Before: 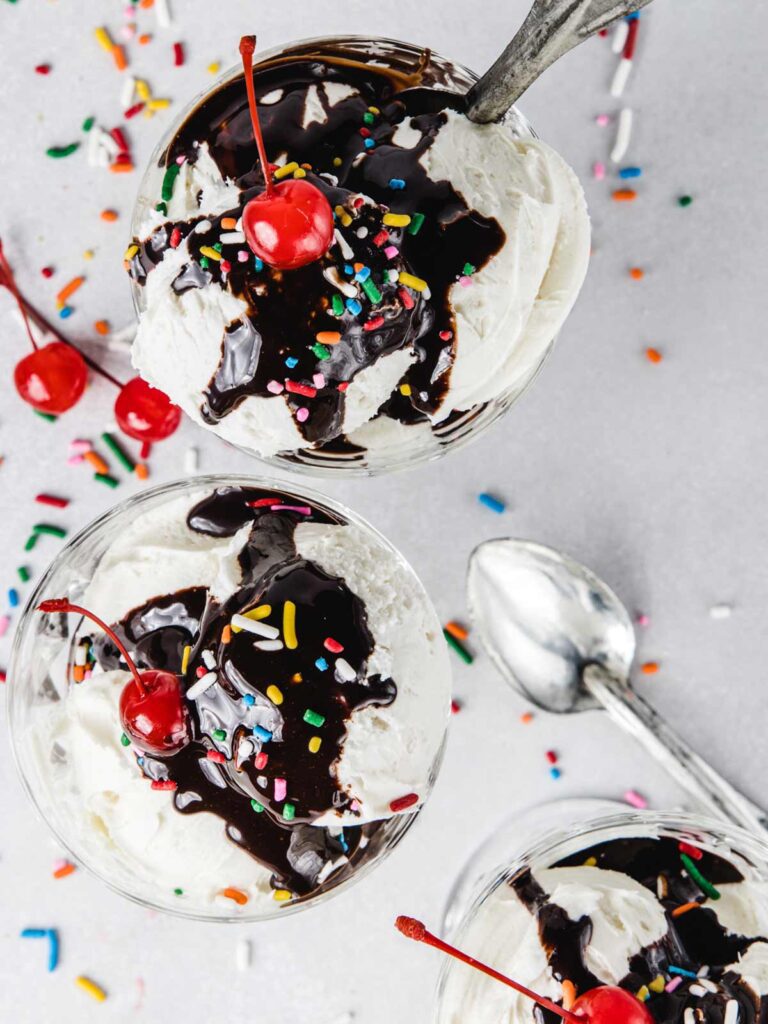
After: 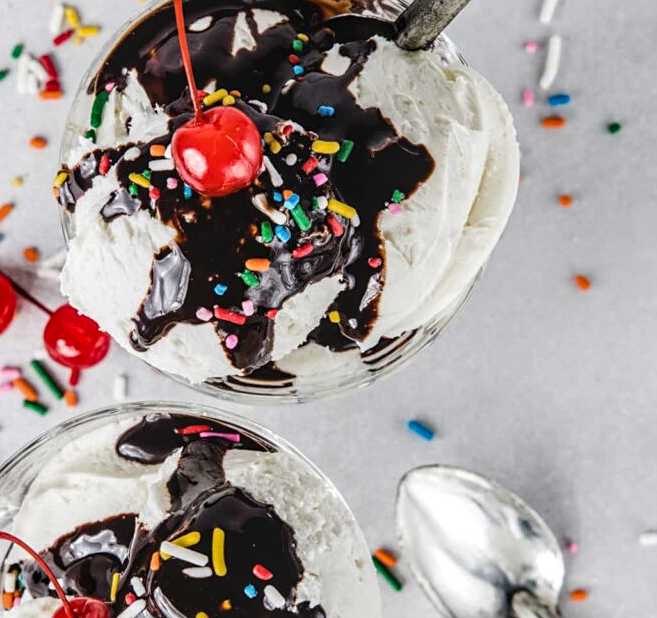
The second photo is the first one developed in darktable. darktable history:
local contrast: on, module defaults
sharpen: amount 0.2
crop and rotate: left 9.345%, top 7.22%, right 4.982%, bottom 32.331%
